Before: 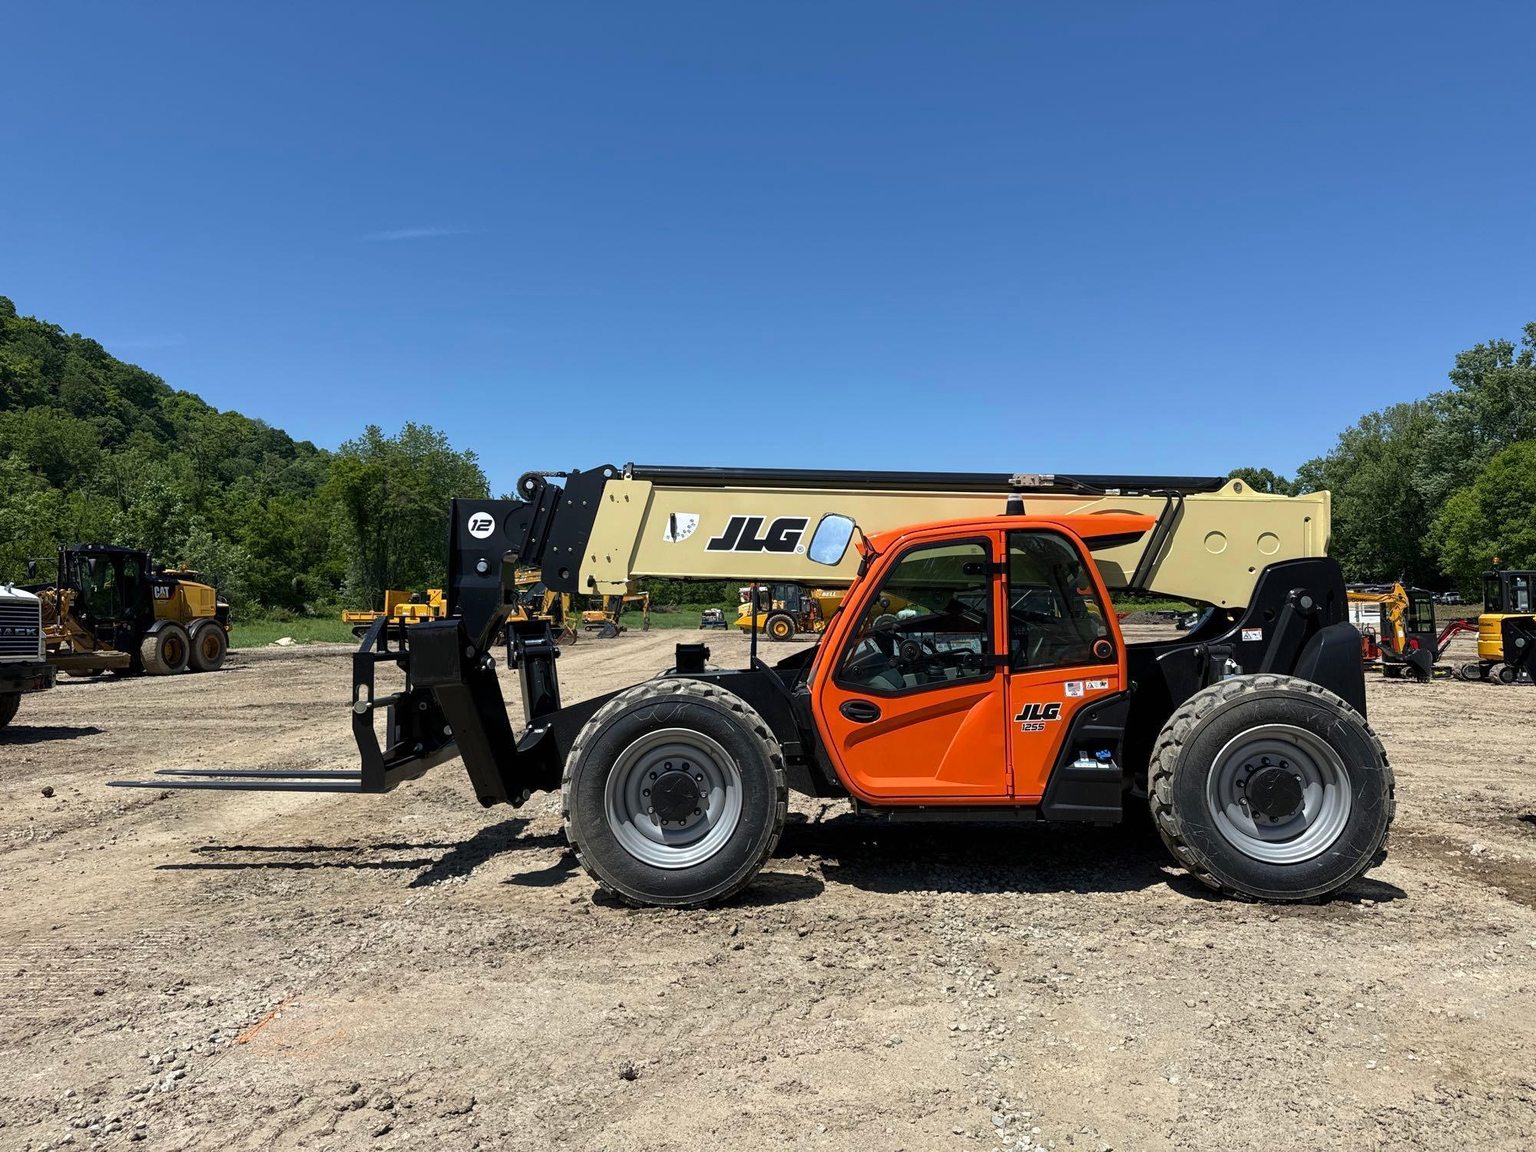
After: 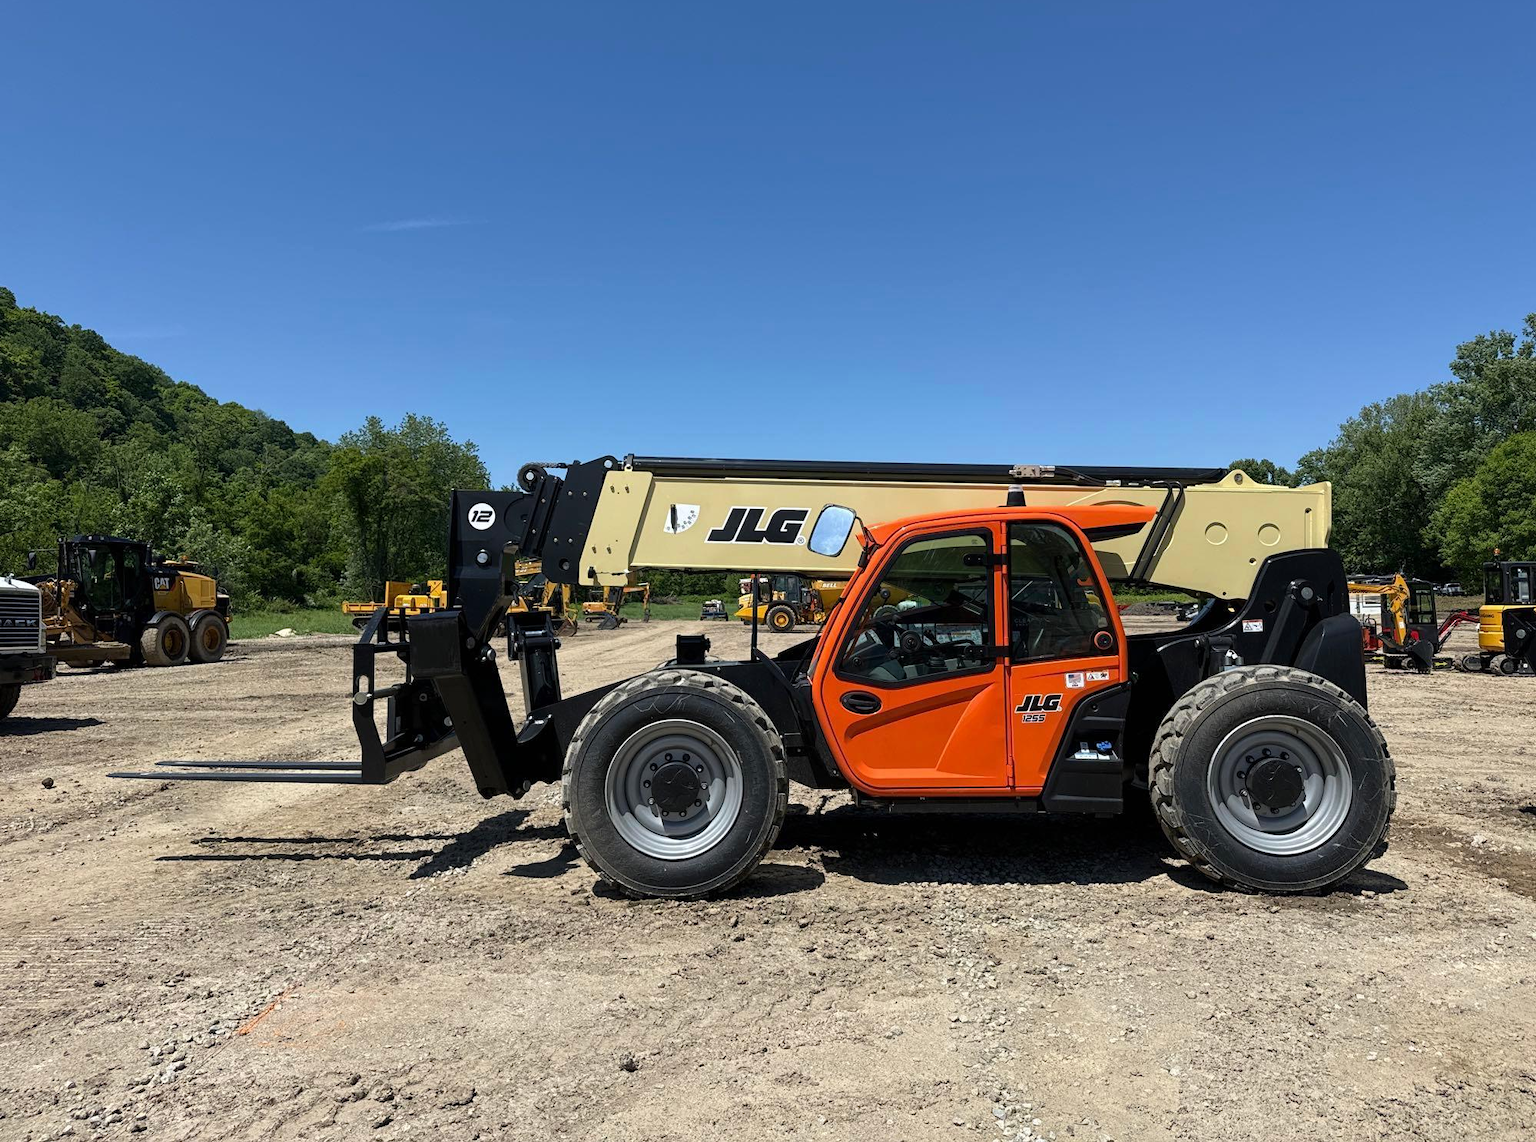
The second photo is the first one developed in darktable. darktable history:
crop: top 0.847%, right 0.009%
